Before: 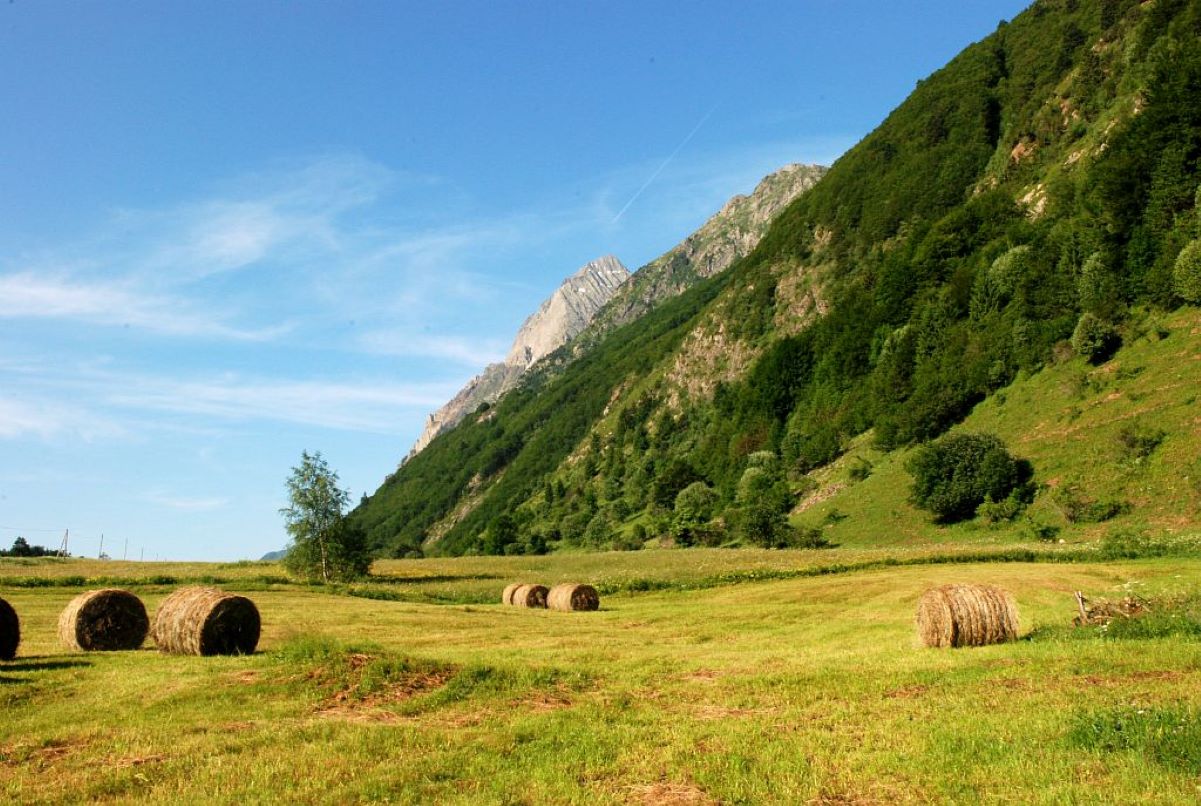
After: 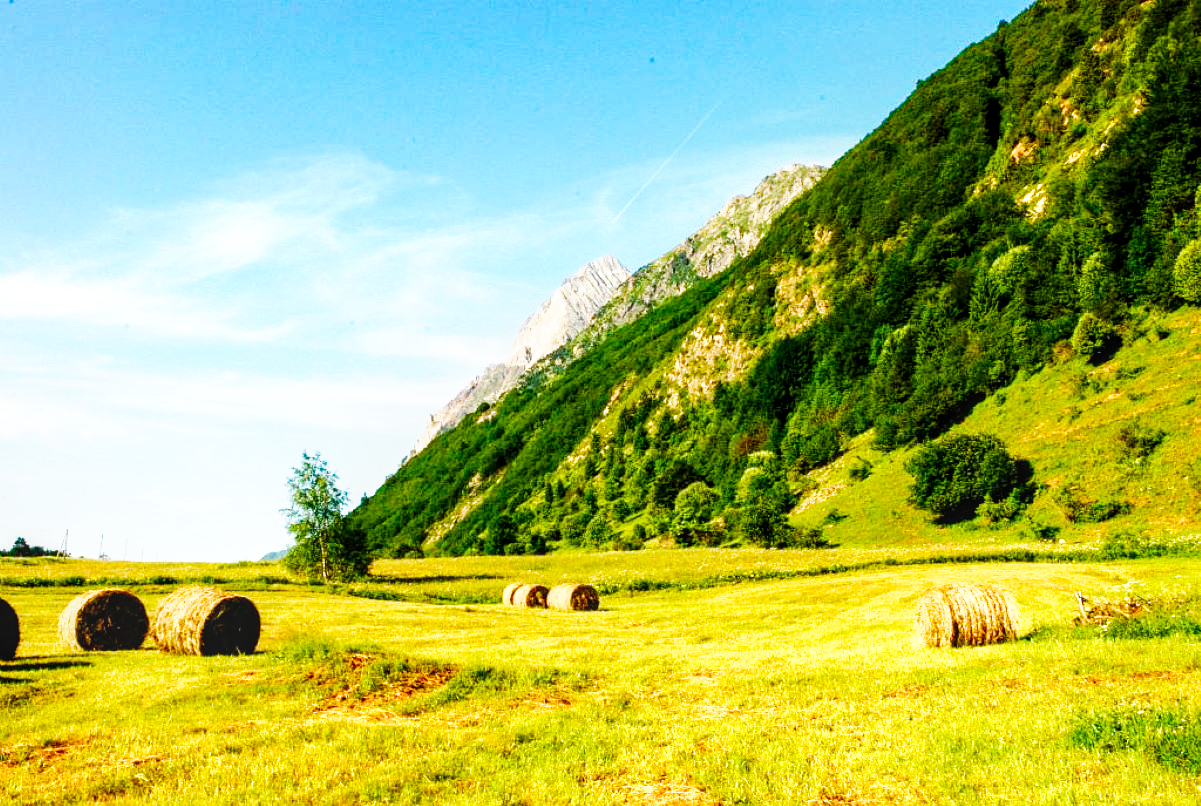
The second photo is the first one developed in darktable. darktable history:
local contrast: on, module defaults
base curve: curves: ch0 [(0, 0) (0.007, 0.004) (0.027, 0.03) (0.046, 0.07) (0.207, 0.54) (0.442, 0.872) (0.673, 0.972) (1, 1)], preserve colors none
haze removal: compatibility mode true, adaptive false
color balance rgb: perceptual saturation grading › global saturation 20%, perceptual saturation grading › highlights -25%, perceptual saturation grading › shadows 50%
